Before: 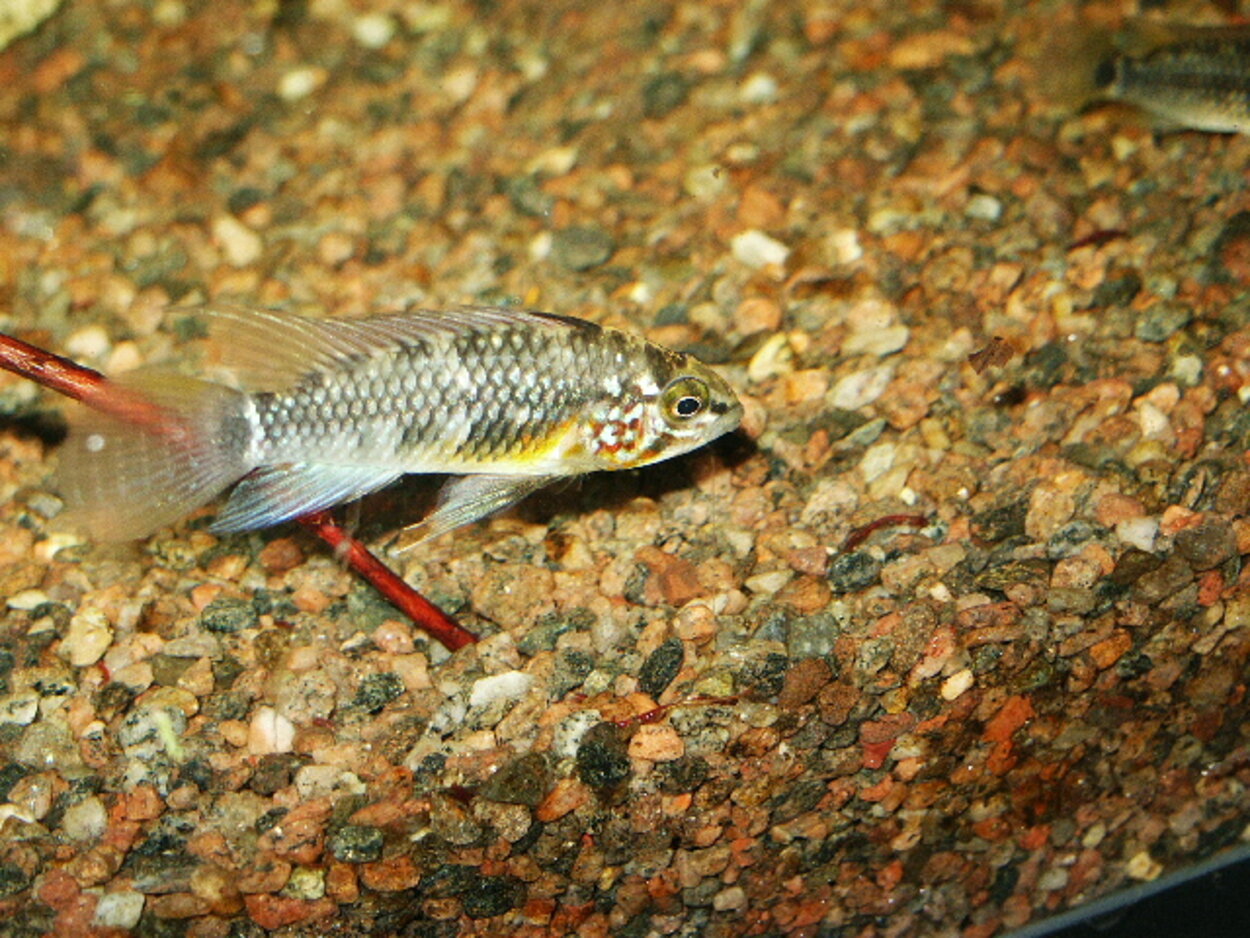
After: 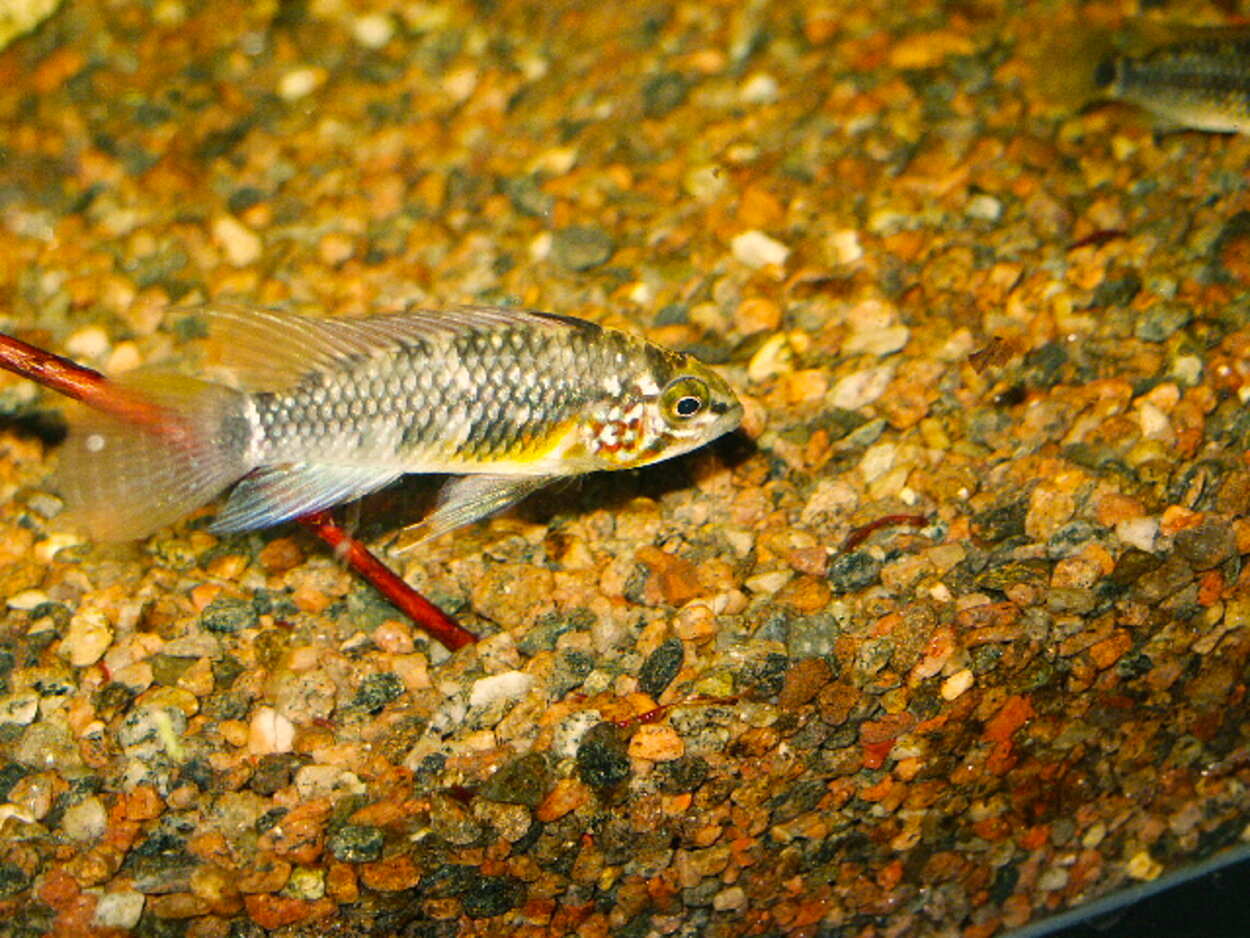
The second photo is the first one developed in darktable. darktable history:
color balance rgb: highlights gain › chroma 3.334%, highlights gain › hue 55.08°, perceptual saturation grading › global saturation 25.444%, perceptual brilliance grading › global brilliance 2.827%, perceptual brilliance grading › highlights -2.272%, perceptual brilliance grading › shadows 2.673%
